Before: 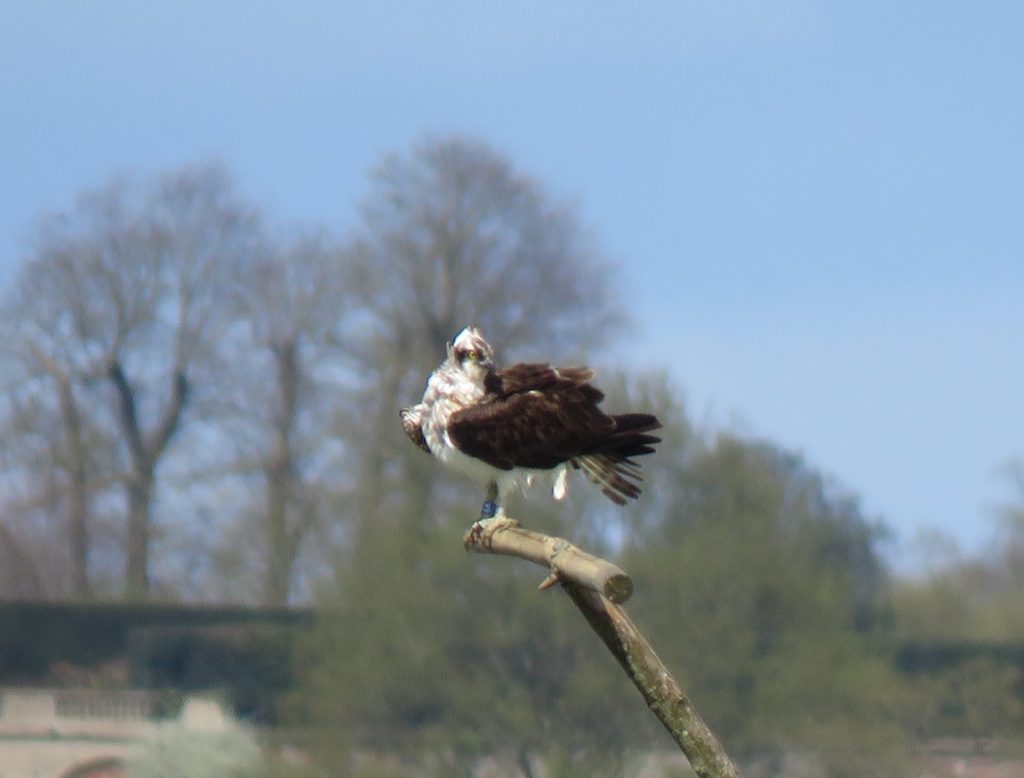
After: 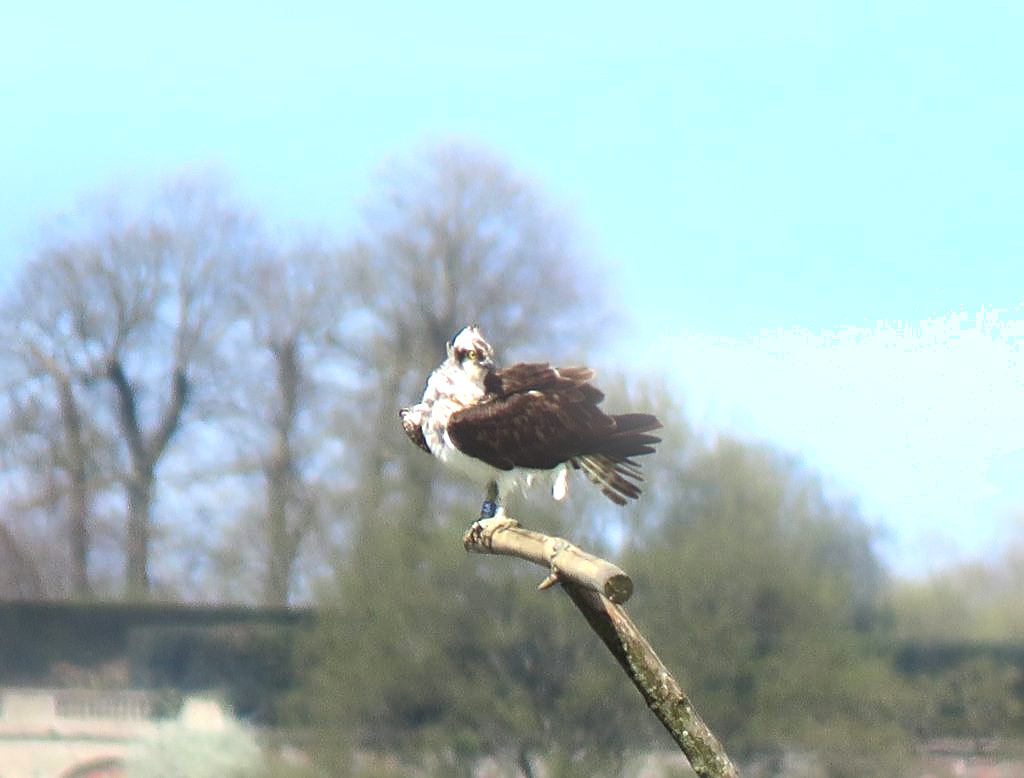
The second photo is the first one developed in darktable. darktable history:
exposure: exposure 0.2 EV, compensate highlight preservation false
sharpen: on, module defaults
bloom: on, module defaults
shadows and highlights: soften with gaussian
tone equalizer: -8 EV -0.75 EV, -7 EV -0.7 EV, -6 EV -0.6 EV, -5 EV -0.4 EV, -3 EV 0.4 EV, -2 EV 0.6 EV, -1 EV 0.7 EV, +0 EV 0.75 EV, edges refinement/feathering 500, mask exposure compensation -1.57 EV, preserve details no
